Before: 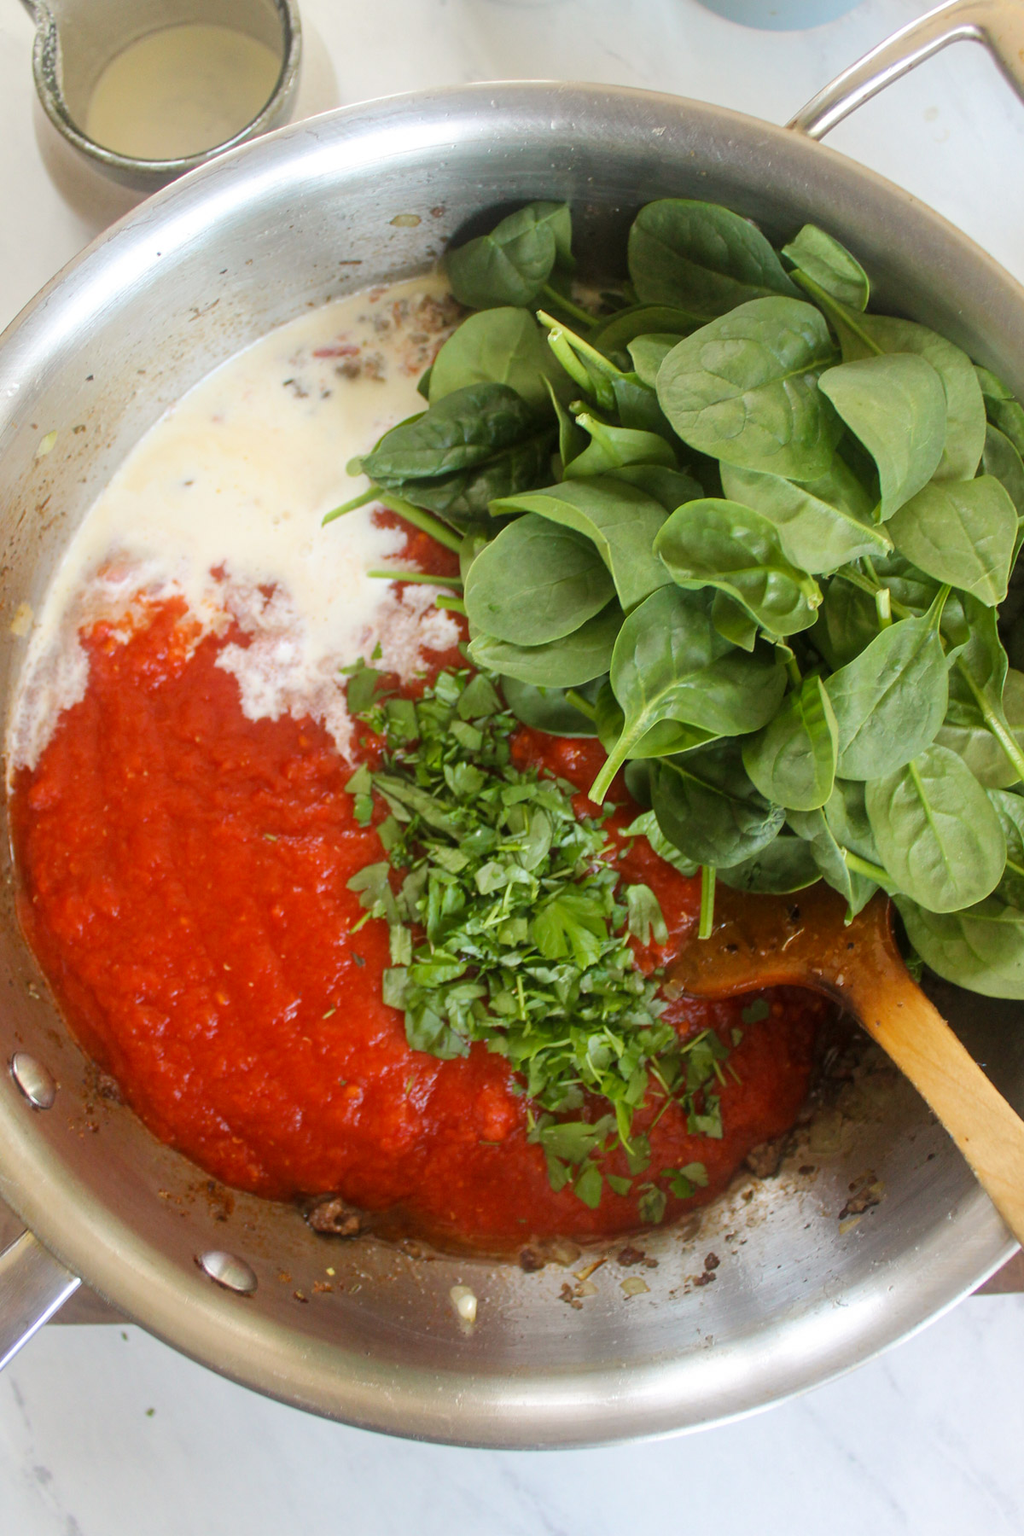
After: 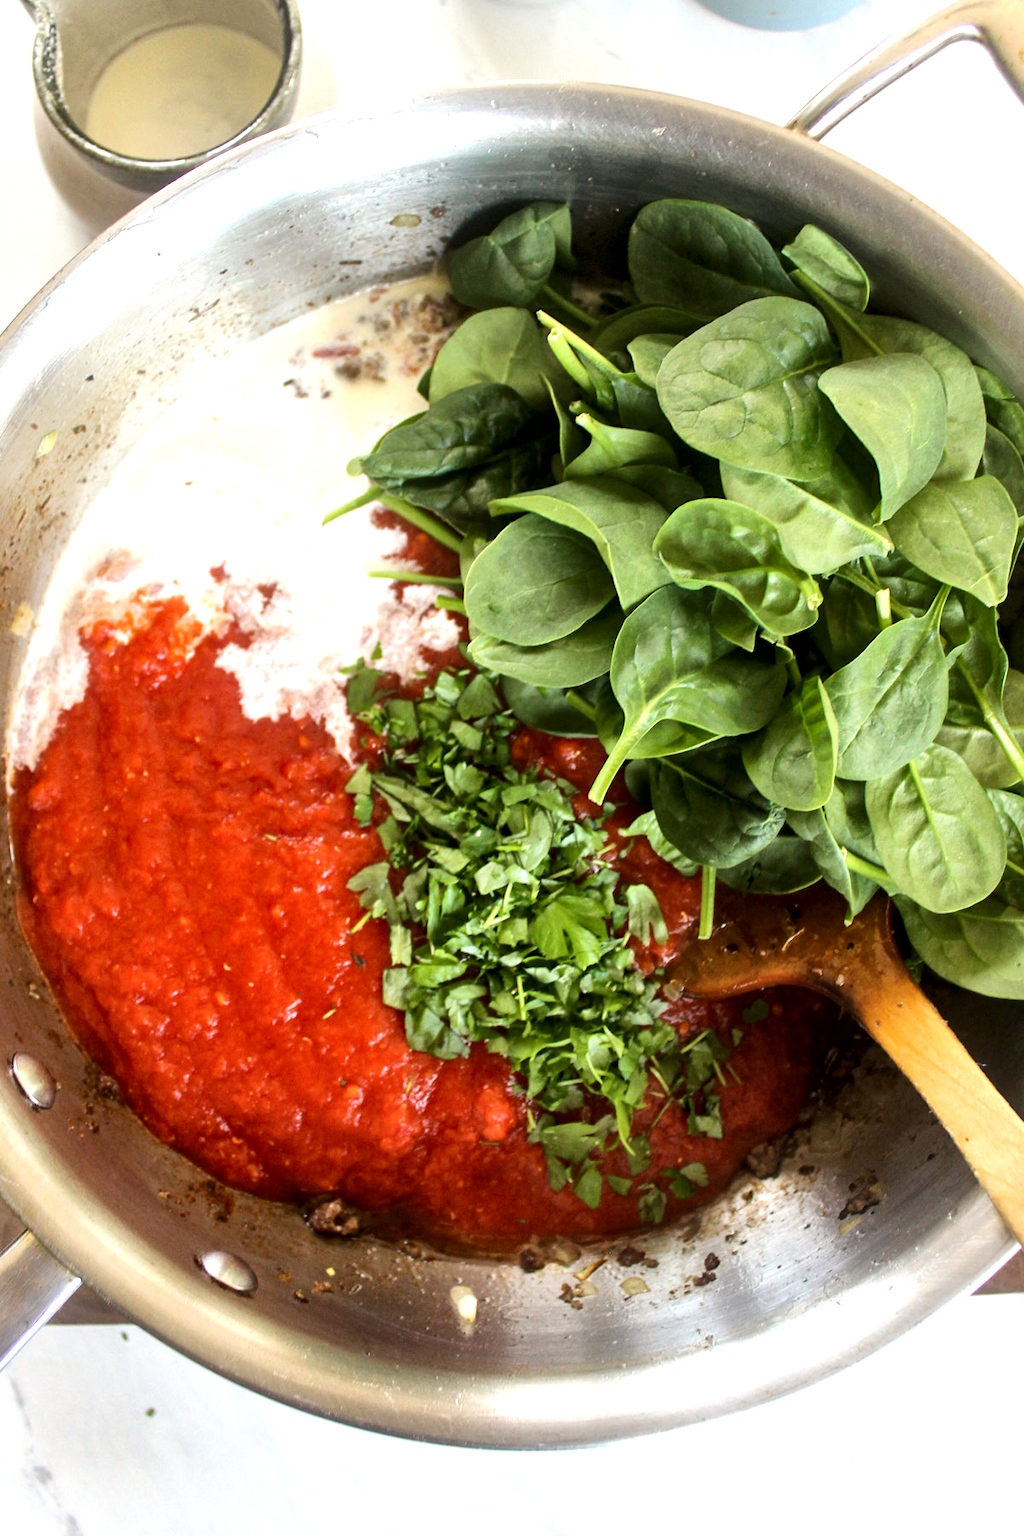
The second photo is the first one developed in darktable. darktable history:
local contrast: mode bilateral grid, contrast 25, coarseness 60, detail 151%, midtone range 0.2
tone equalizer: -8 EV -0.75 EV, -7 EV -0.7 EV, -6 EV -0.6 EV, -5 EV -0.4 EV, -3 EV 0.4 EV, -2 EV 0.6 EV, -1 EV 0.7 EV, +0 EV 0.75 EV, edges refinement/feathering 500, mask exposure compensation -1.57 EV, preserve details no
